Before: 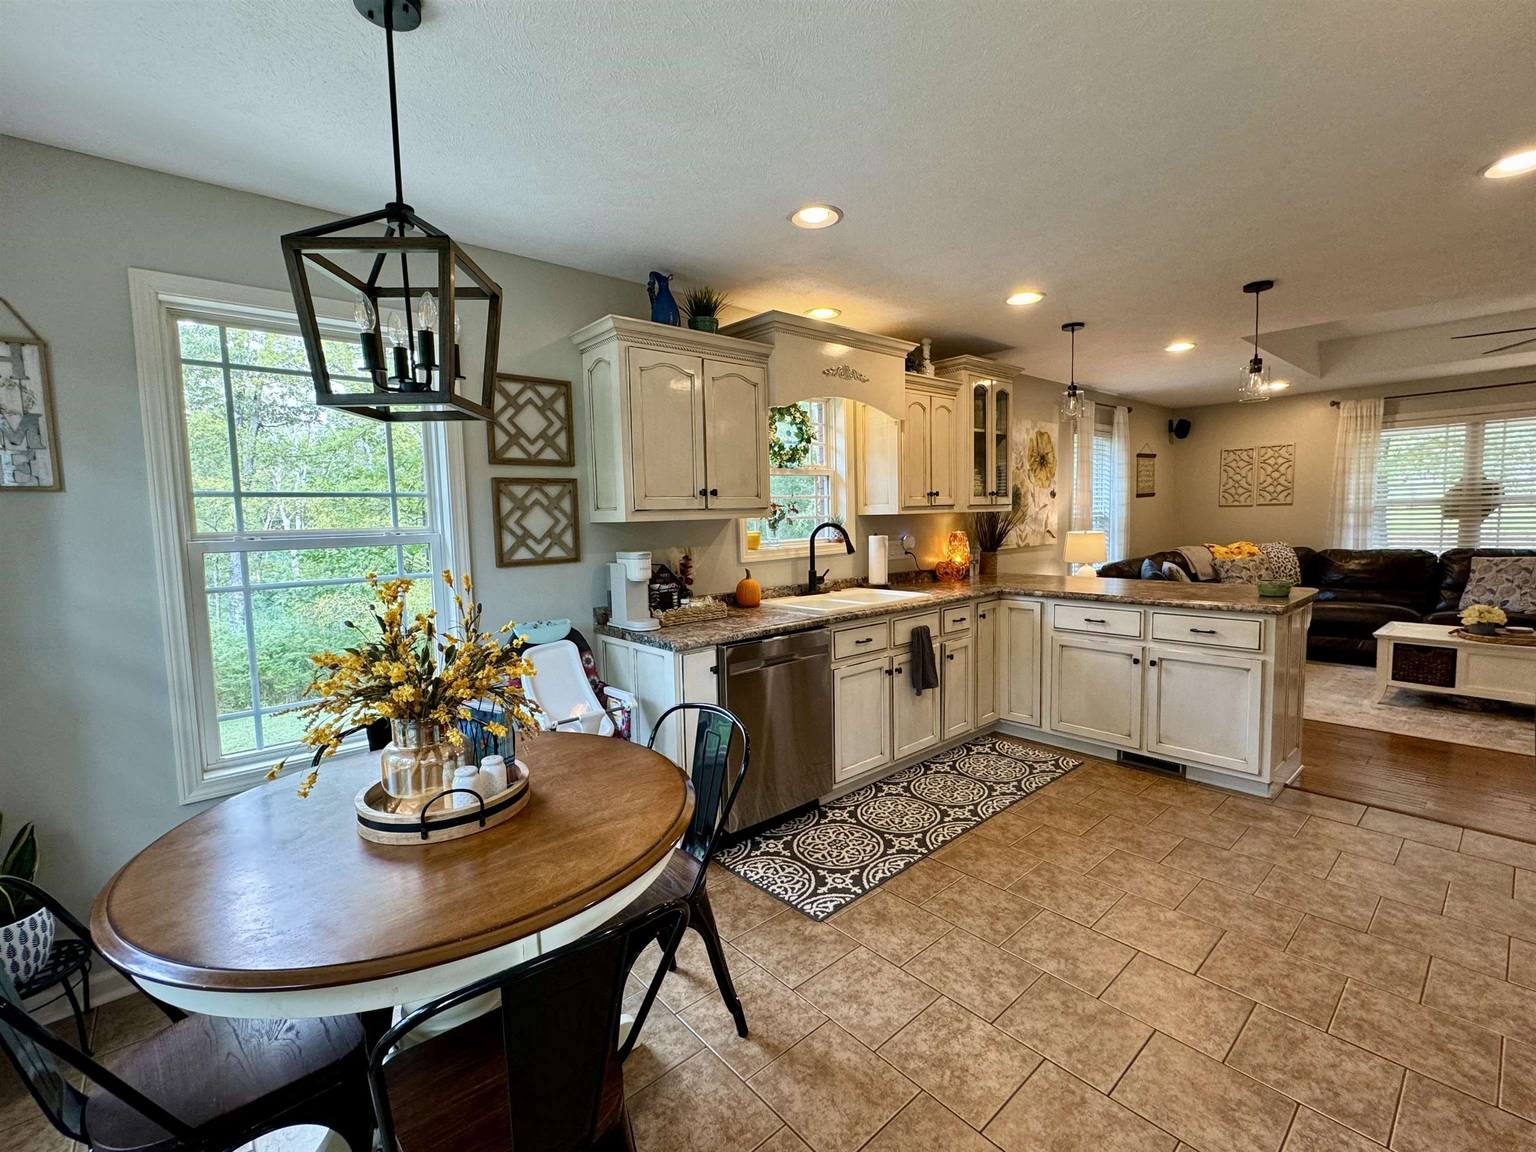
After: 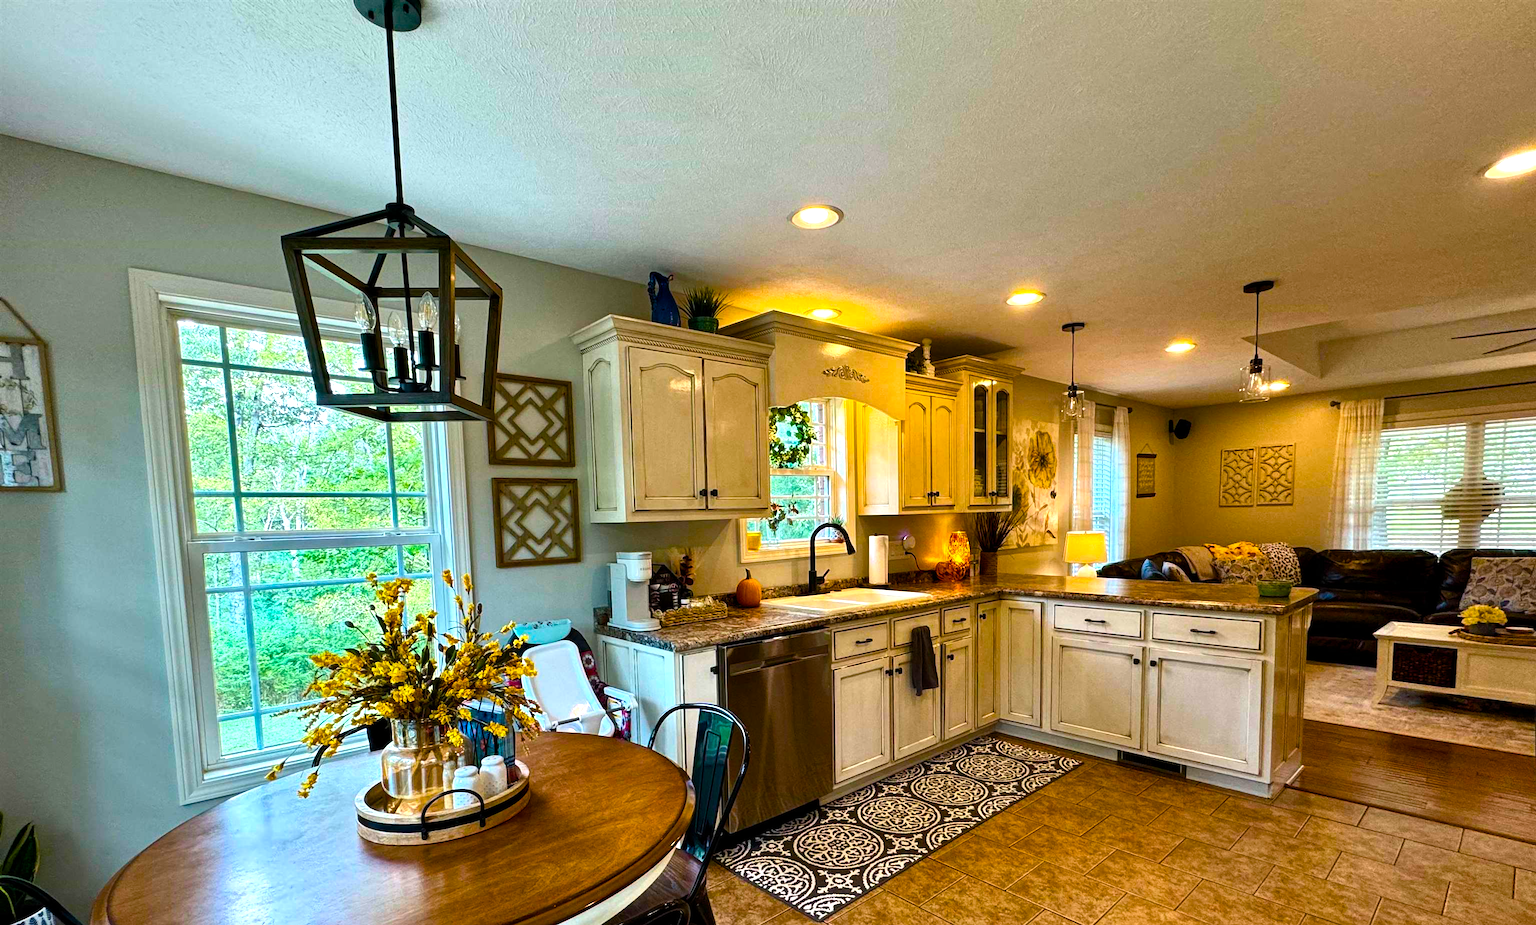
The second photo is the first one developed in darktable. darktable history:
color balance rgb: linear chroma grading › global chroma 9%, perceptual saturation grading › global saturation 36%, perceptual saturation grading › shadows 35%, perceptual brilliance grading › global brilliance 15%, perceptual brilliance grading › shadows -35%, global vibrance 15%
crop: bottom 19.644%
